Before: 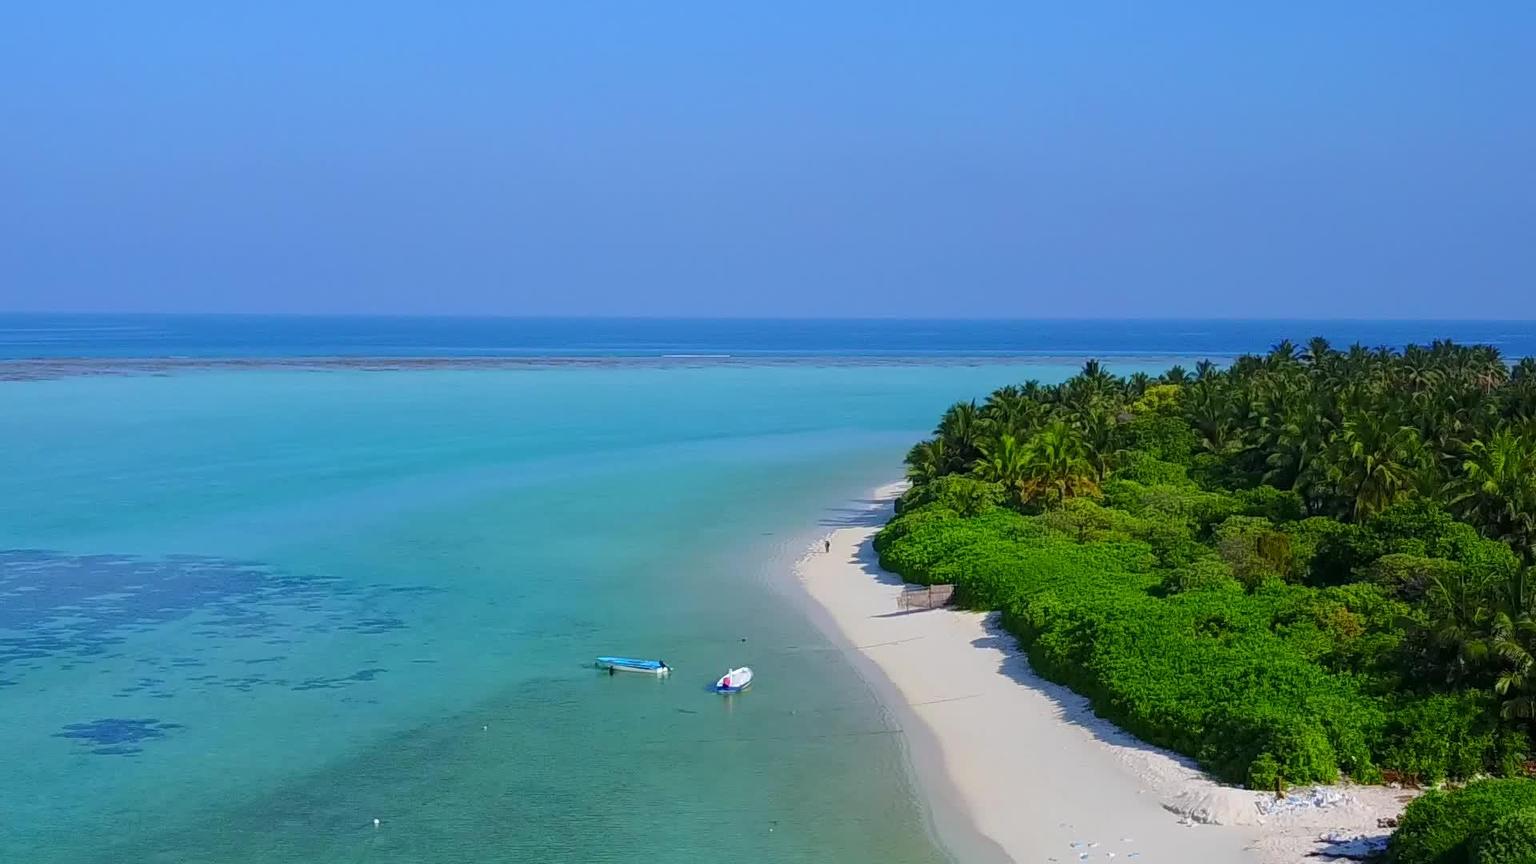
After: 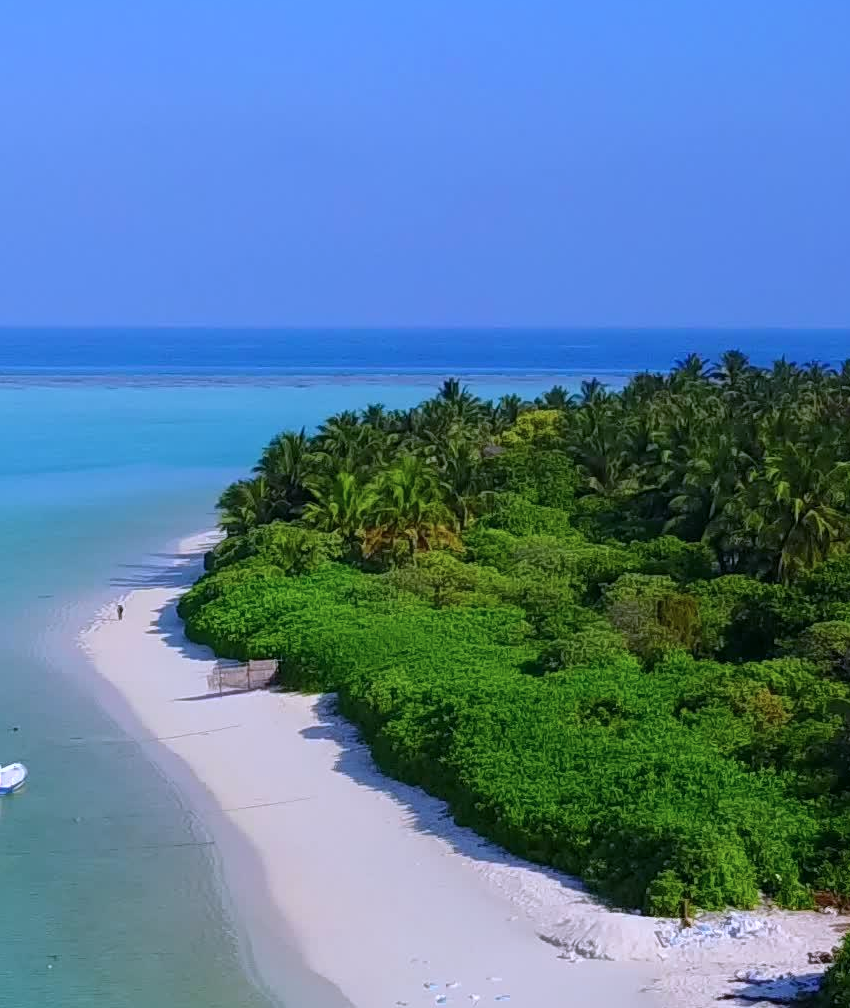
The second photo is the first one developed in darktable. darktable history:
crop: left 47.628%, top 6.643%, right 7.874%
color calibration: illuminant custom, x 0.363, y 0.385, temperature 4528.03 K
